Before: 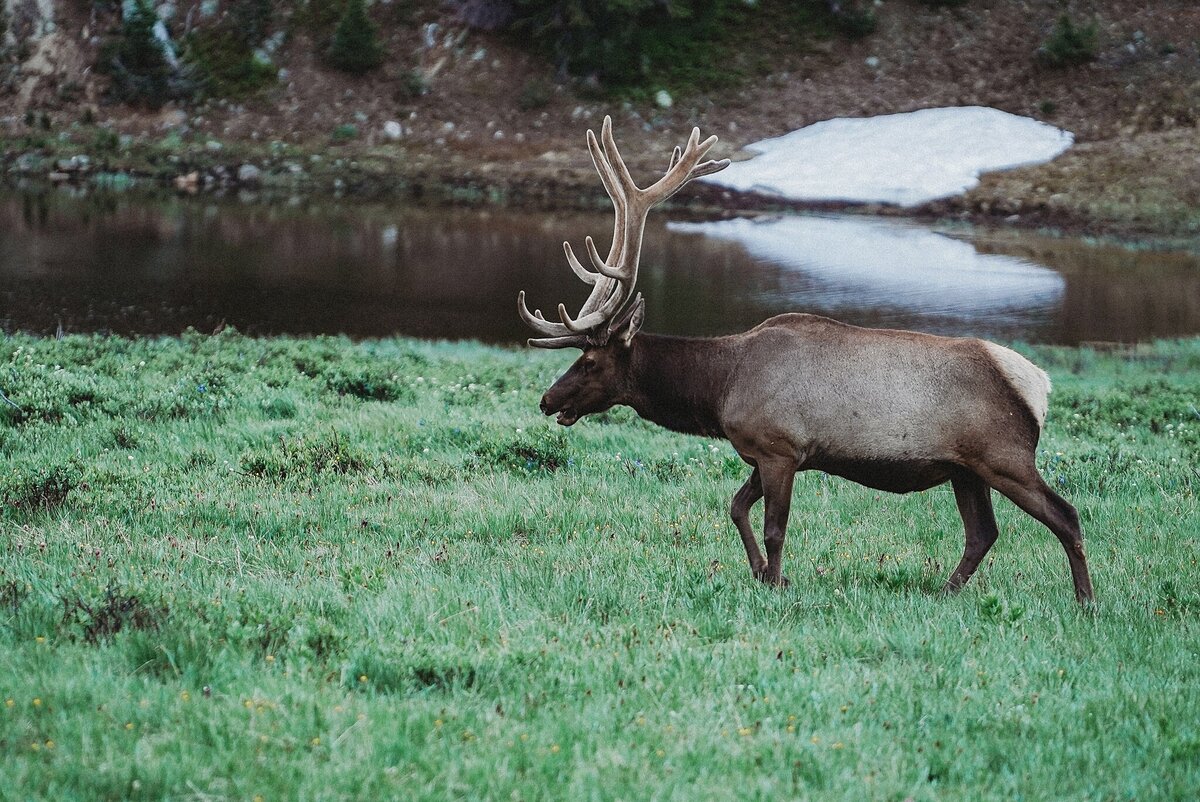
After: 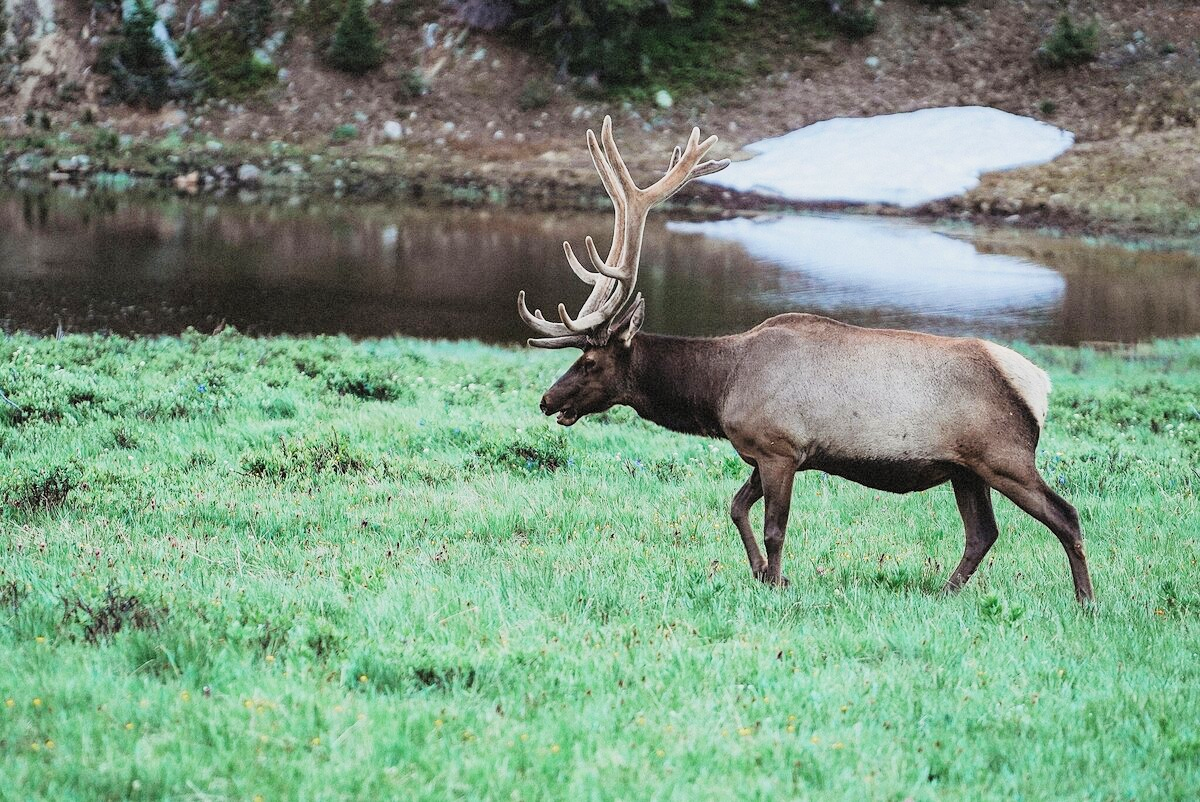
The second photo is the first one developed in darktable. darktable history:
filmic rgb: black relative exposure -7.65 EV, white relative exposure 4.56 EV, hardness 3.61, color science v6 (2022)
exposure: black level correction 0, exposure 1.103 EV, compensate highlight preservation false
